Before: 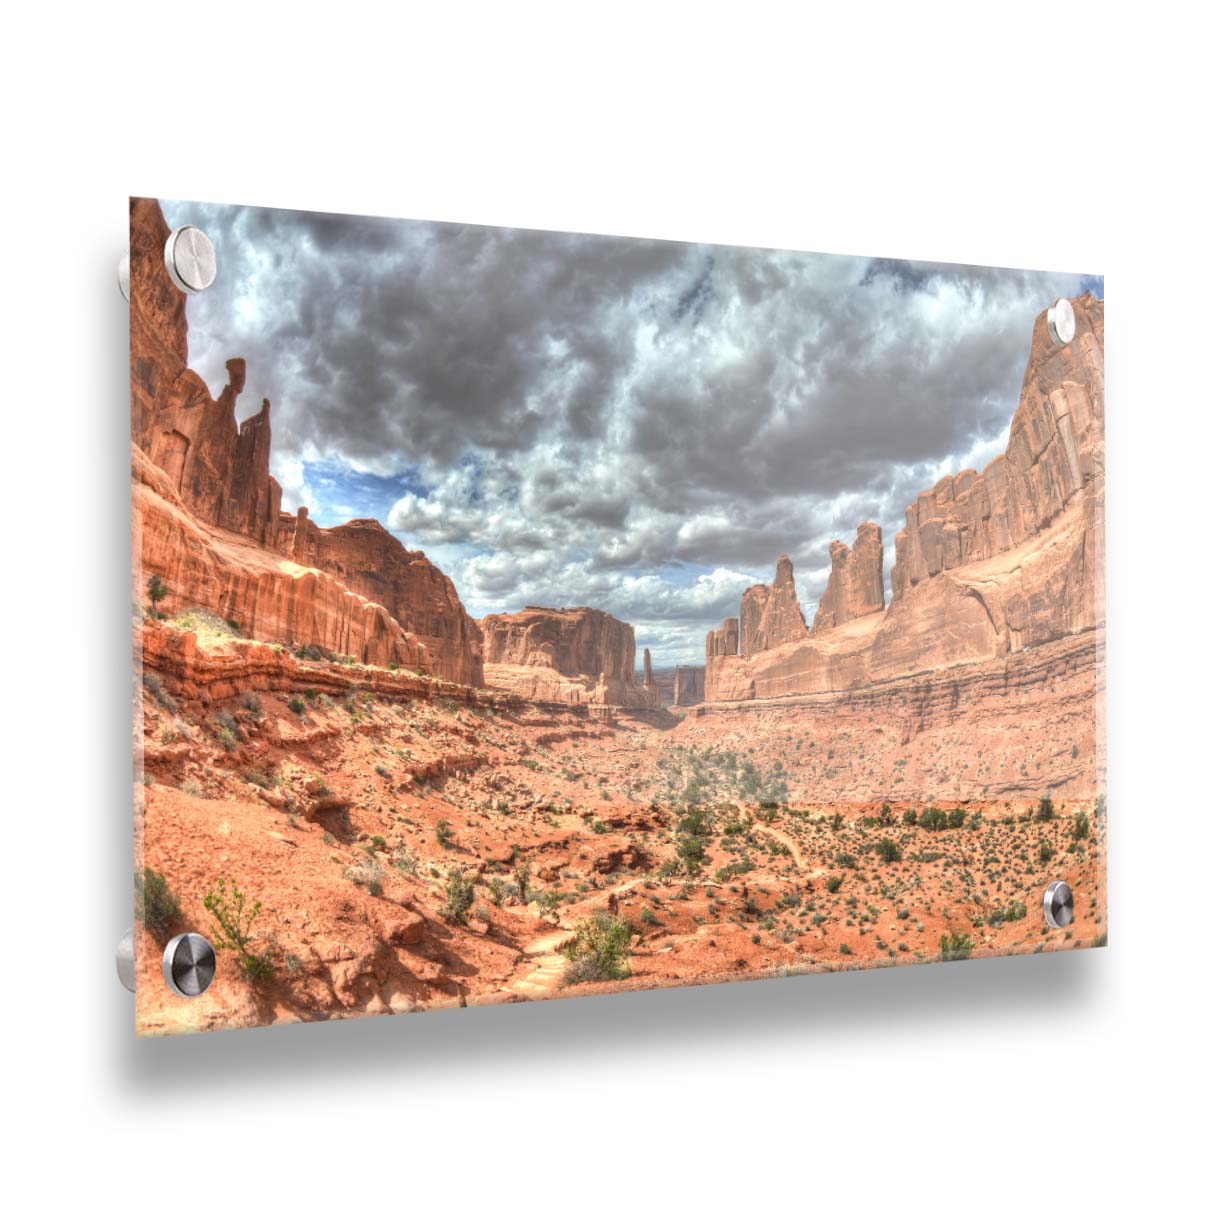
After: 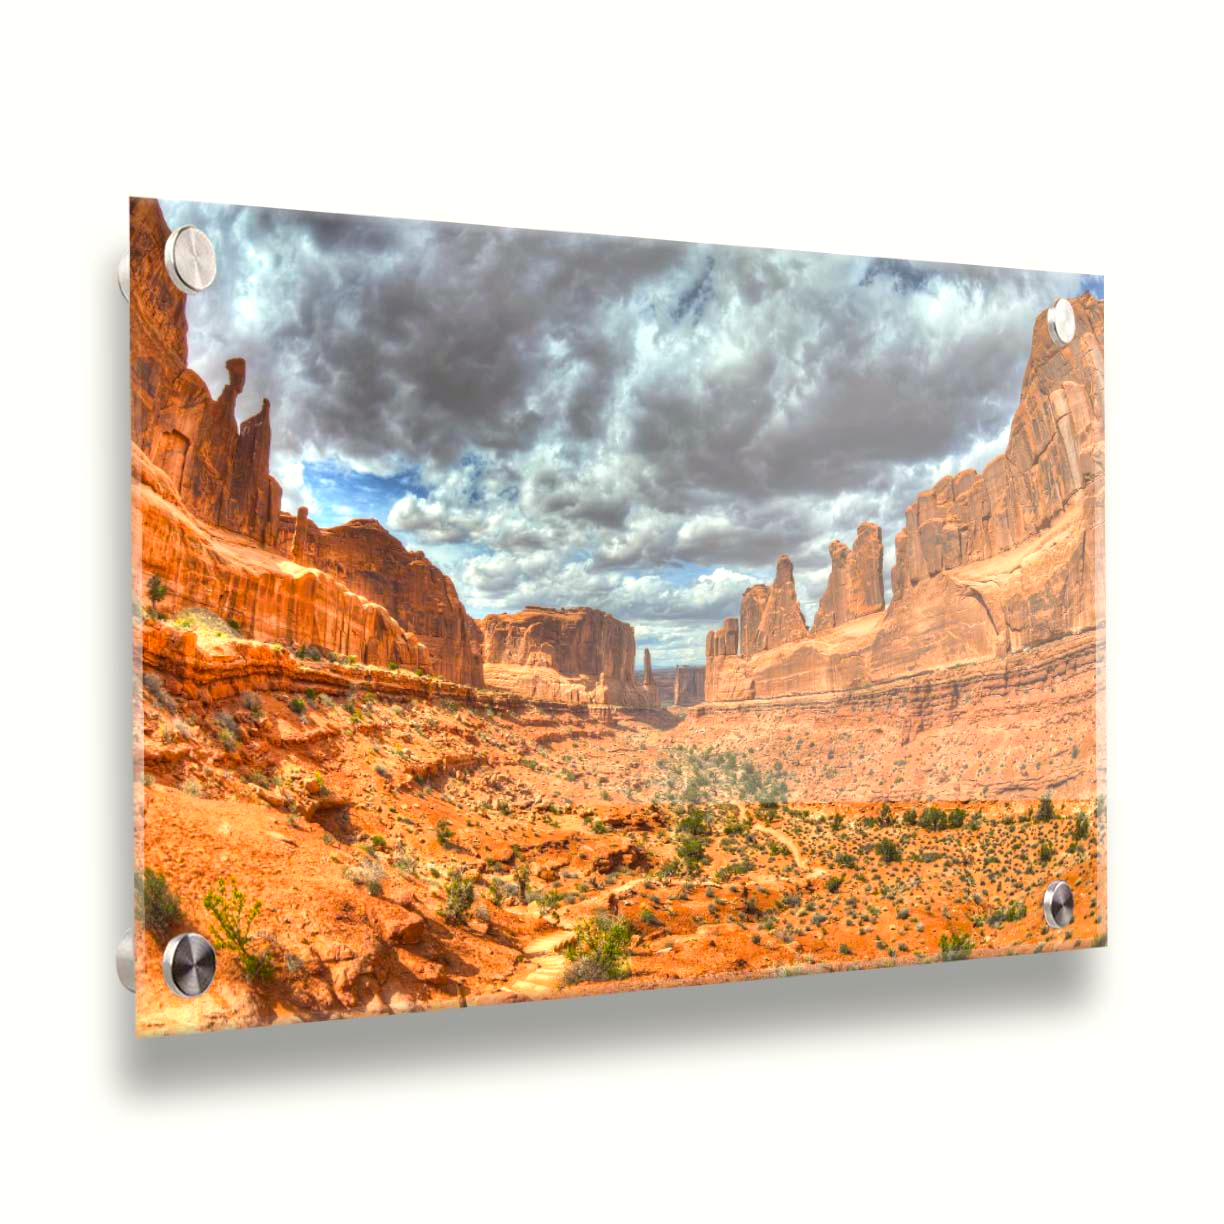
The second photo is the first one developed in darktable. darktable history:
color balance rgb: highlights gain › luminance 6.576%, highlights gain › chroma 1.205%, highlights gain › hue 88.75°, perceptual saturation grading › global saturation 42.105%
